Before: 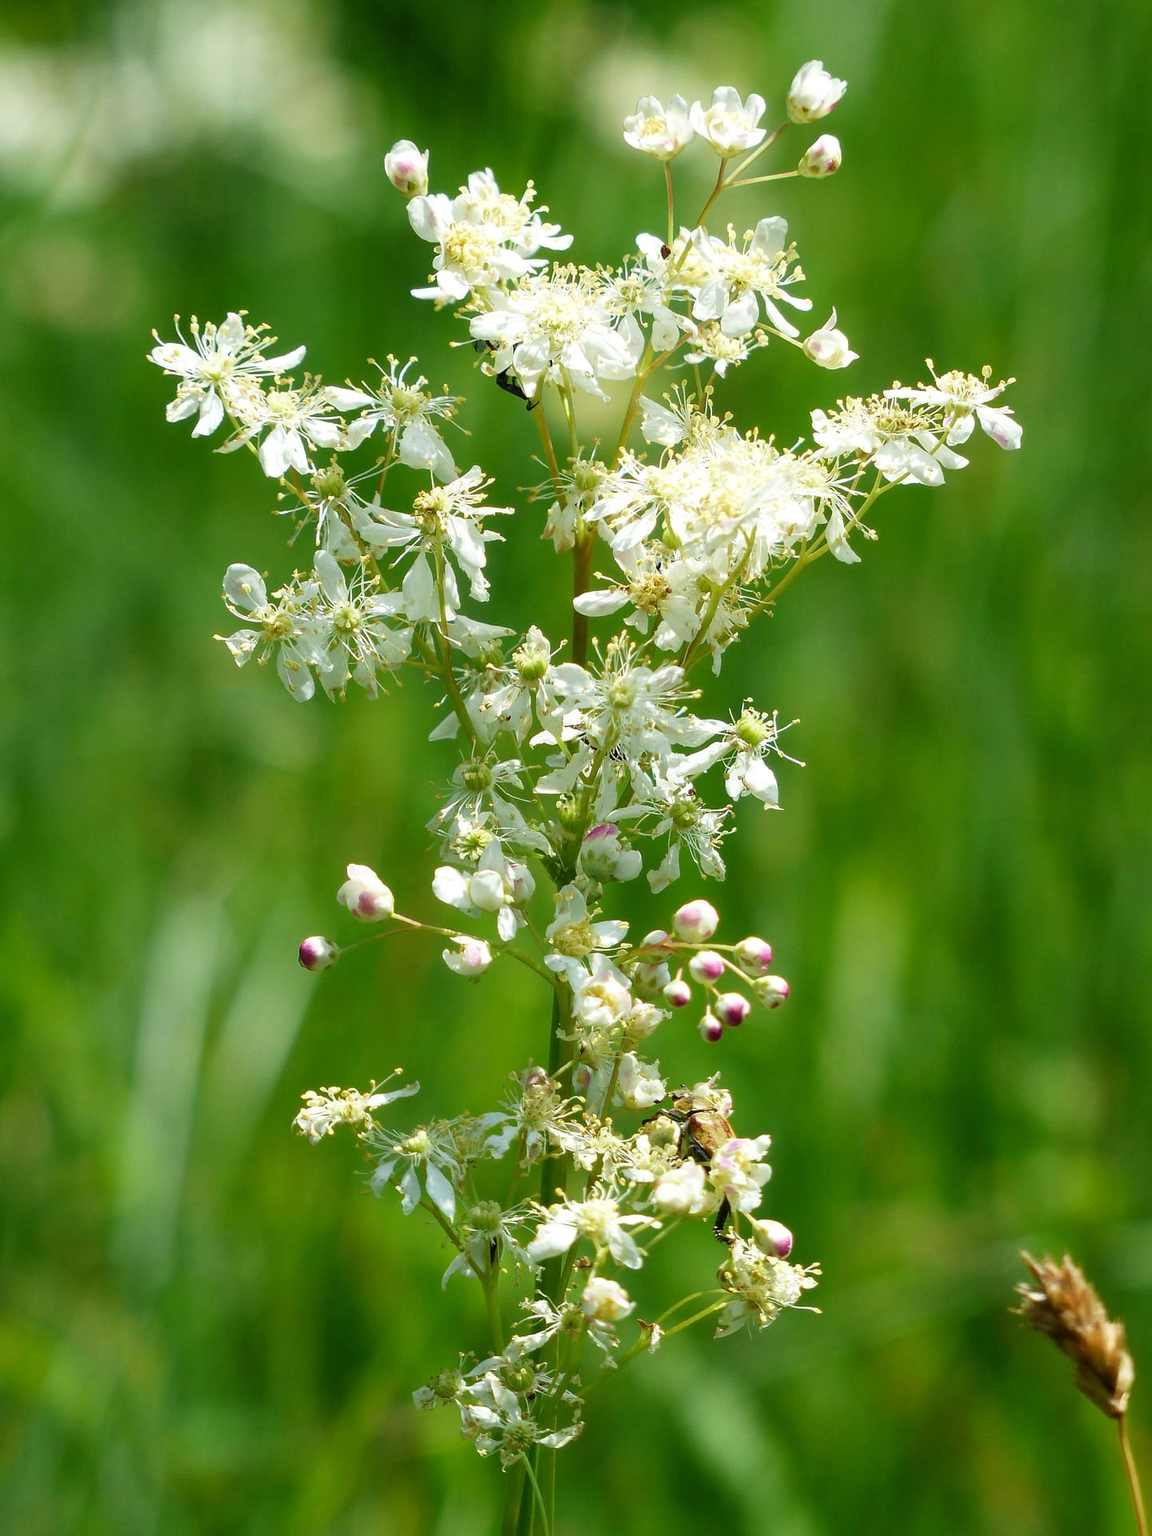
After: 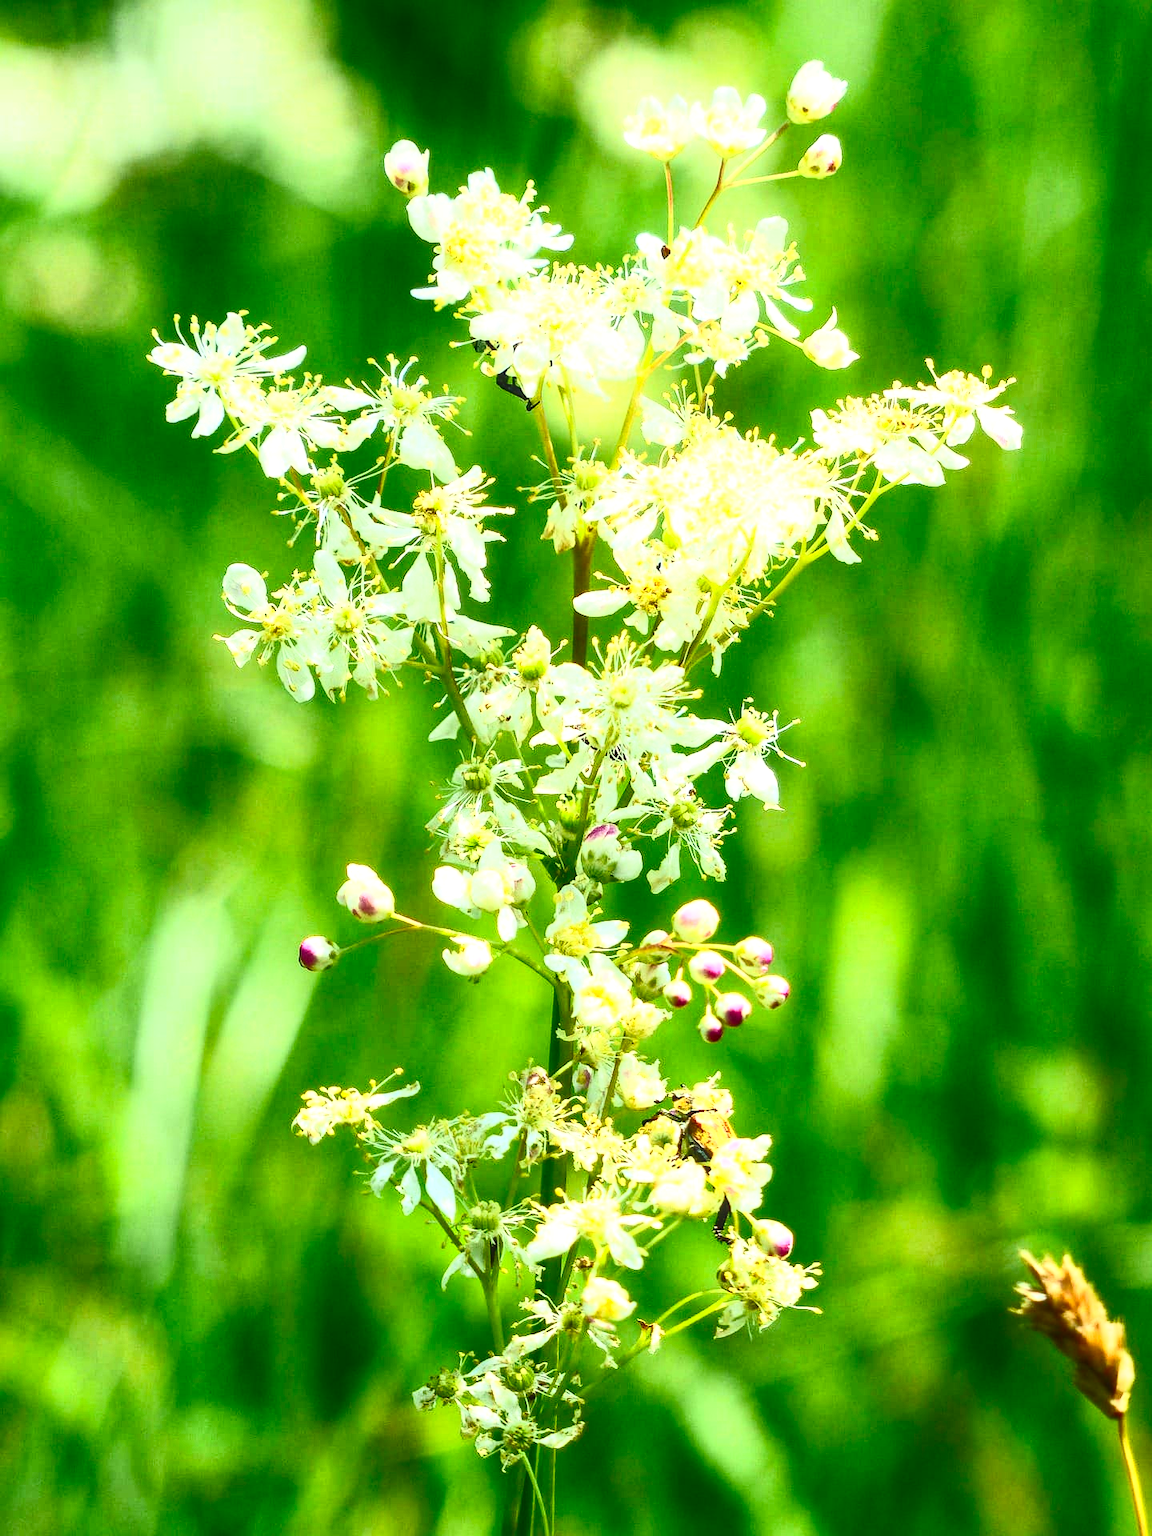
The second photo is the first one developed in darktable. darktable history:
local contrast: on, module defaults
contrast equalizer: octaves 7, y [[0.6 ×6], [0.55 ×6], [0 ×6], [0 ×6], [0 ×6]], mix -0.2
contrast brightness saturation: contrast 0.83, brightness 0.59, saturation 0.59
